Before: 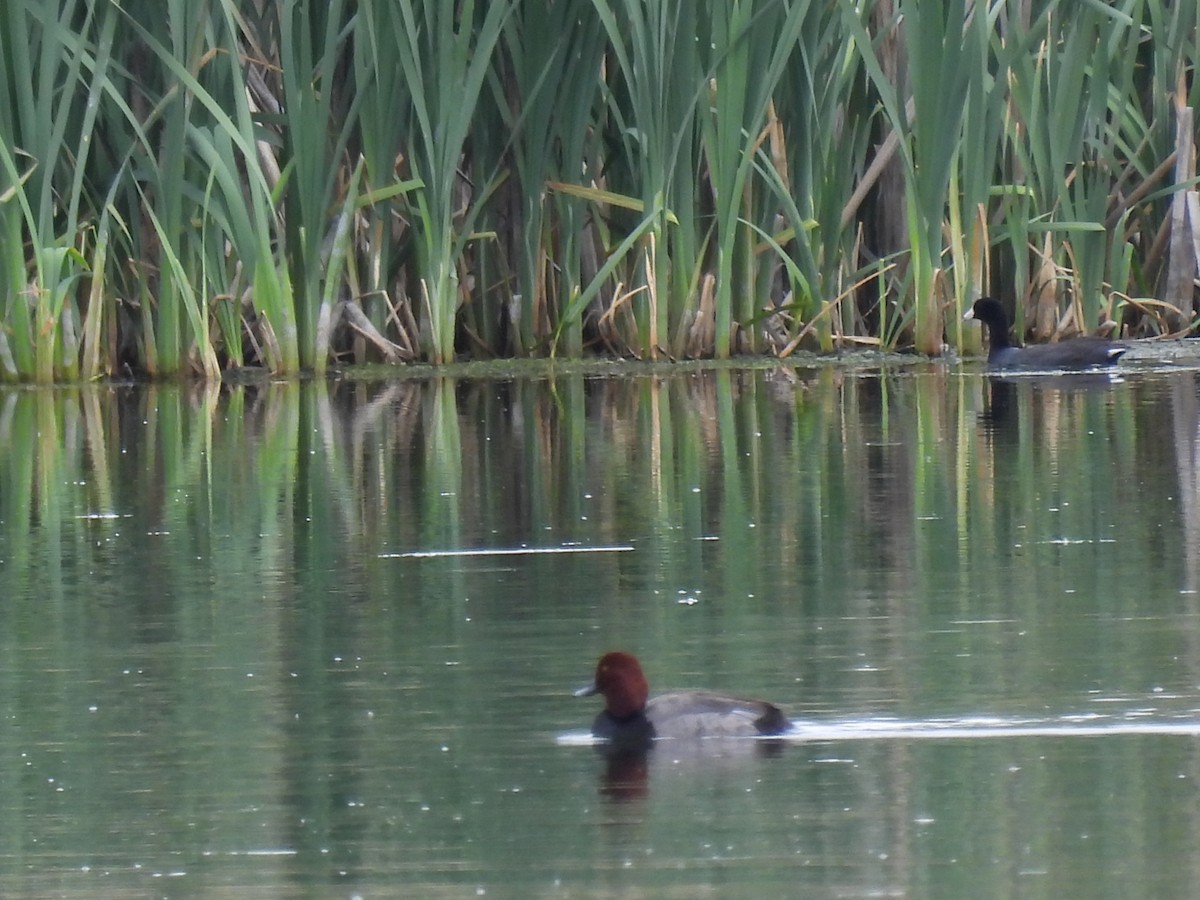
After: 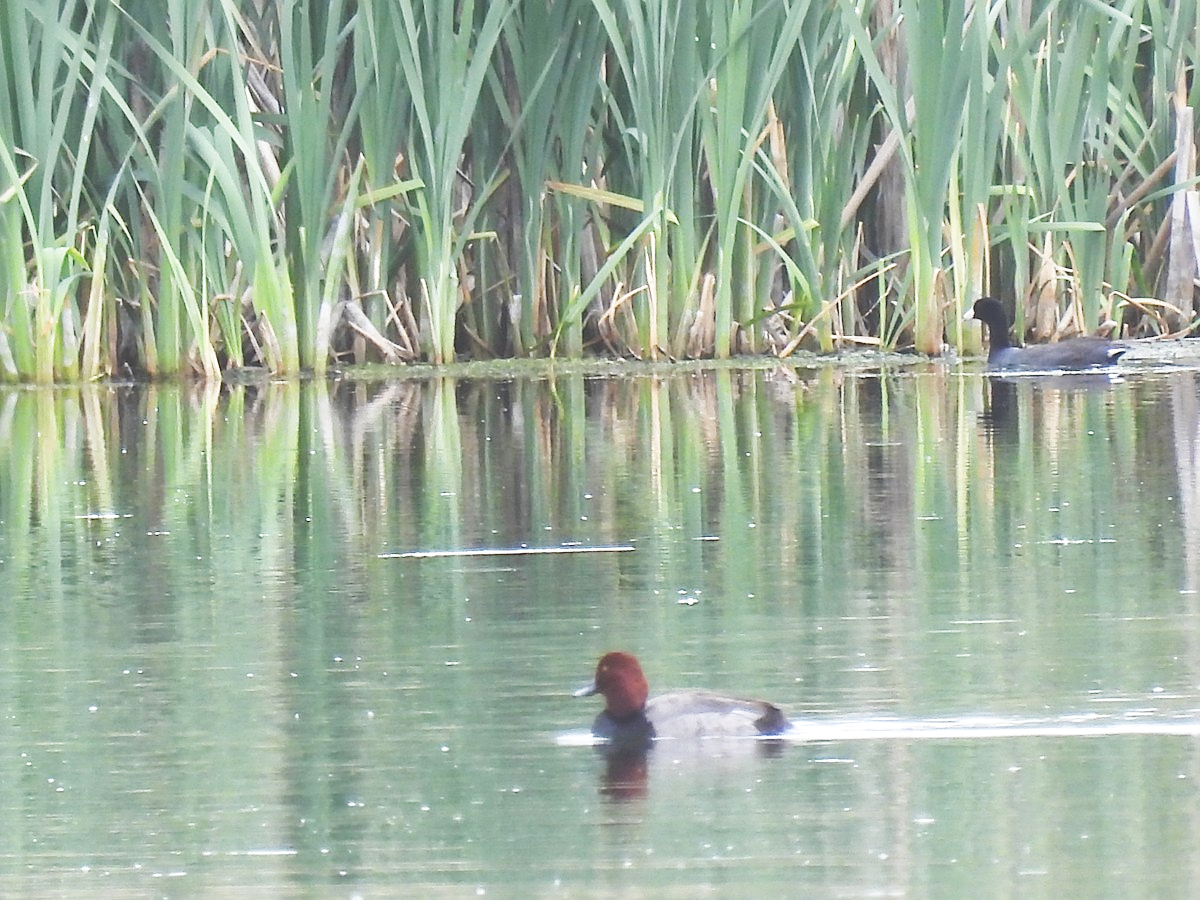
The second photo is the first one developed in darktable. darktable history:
sharpen: on, module defaults
base curve: curves: ch0 [(0, 0.003) (0.001, 0.002) (0.006, 0.004) (0.02, 0.022) (0.048, 0.086) (0.094, 0.234) (0.162, 0.431) (0.258, 0.629) (0.385, 0.8) (0.548, 0.918) (0.751, 0.988) (1, 1)], preserve colors none
exposure: black level correction -0.03, compensate highlight preservation false
